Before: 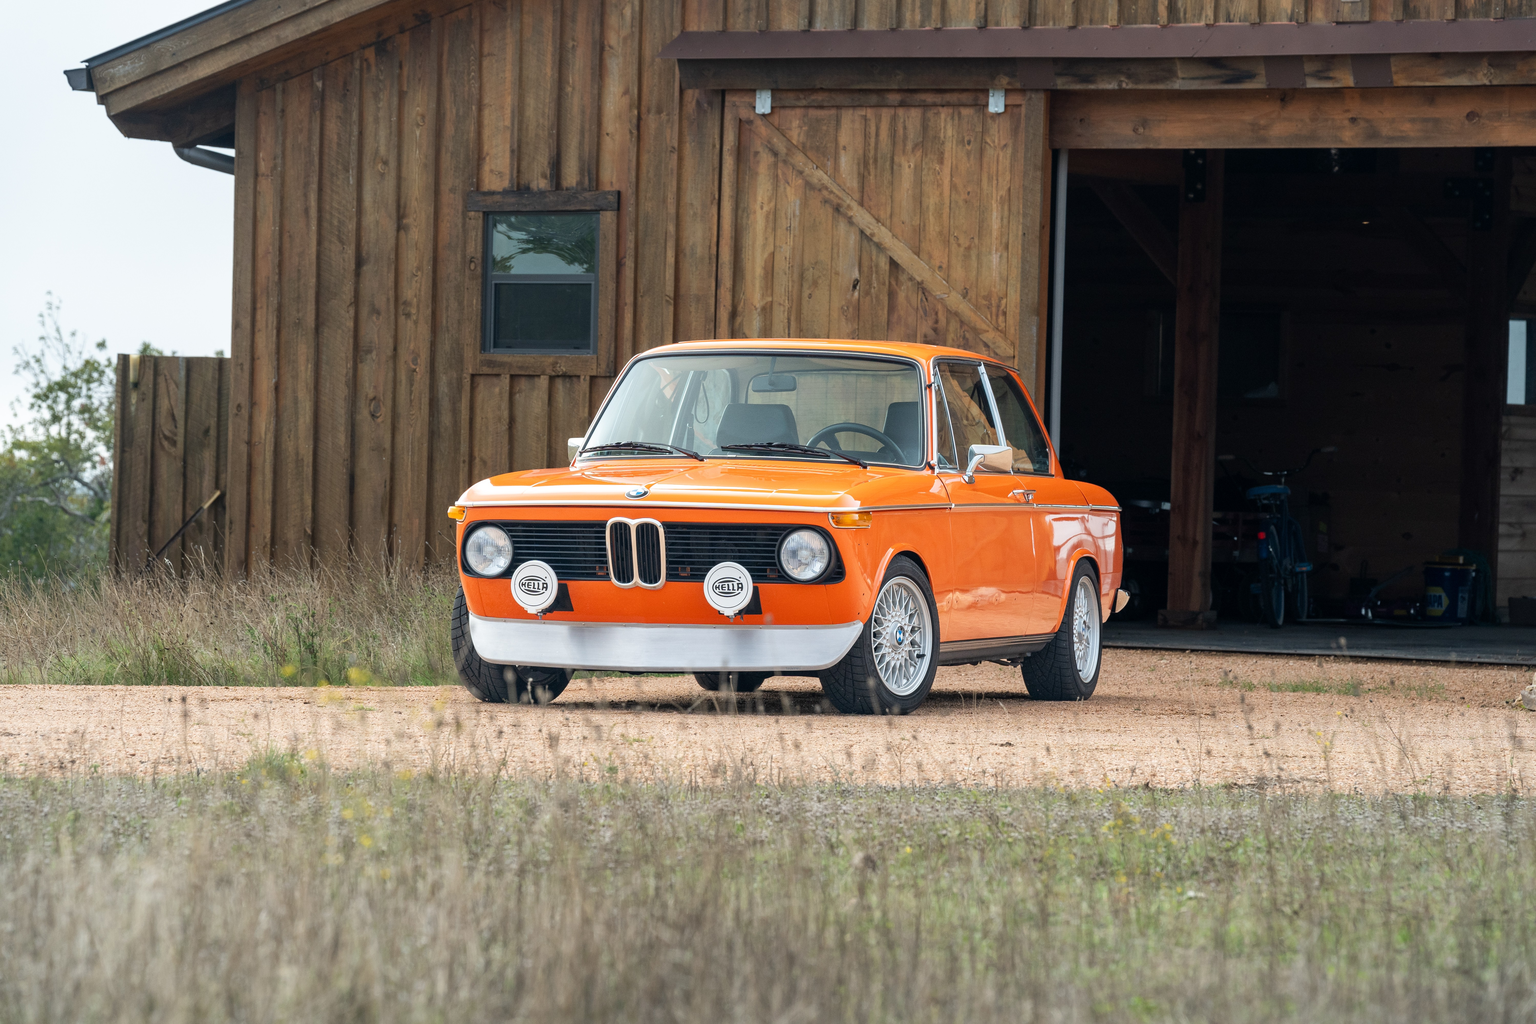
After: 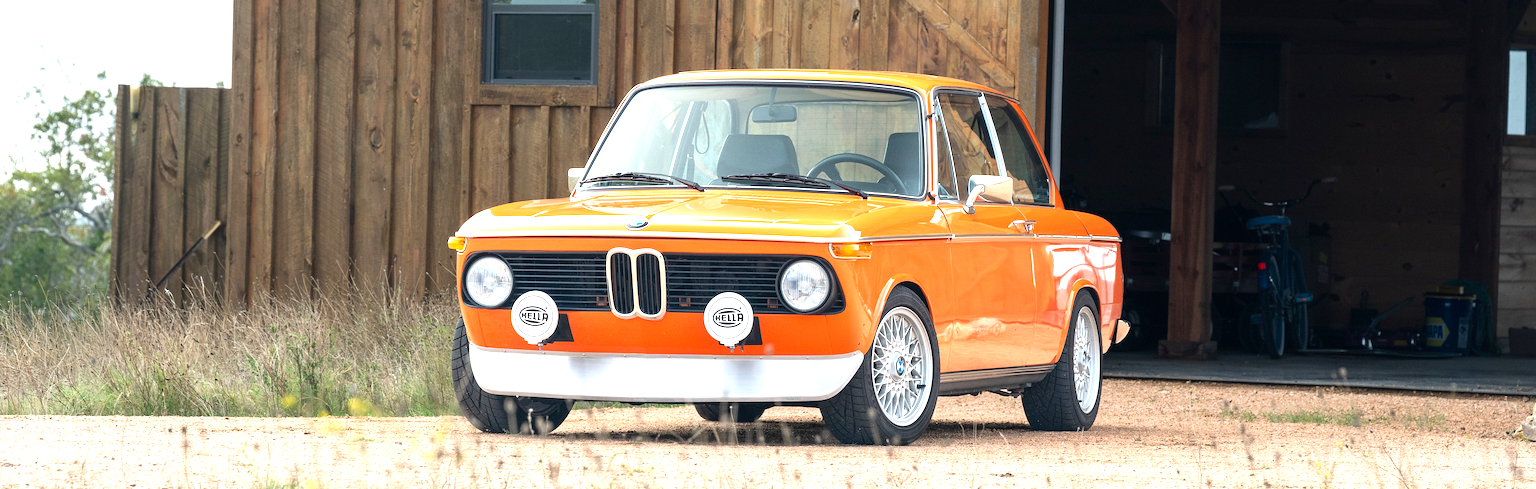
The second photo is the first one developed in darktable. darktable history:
contrast equalizer: y [[0.5, 0.5, 0.472, 0.5, 0.5, 0.5], [0.5 ×6], [0.5 ×6], [0 ×6], [0 ×6]]
exposure: black level correction 0, exposure 0.89 EV, compensate highlight preservation false
contrast brightness saturation: contrast 0.029, brightness -0.03
crop and rotate: top 26.375%, bottom 25.792%
